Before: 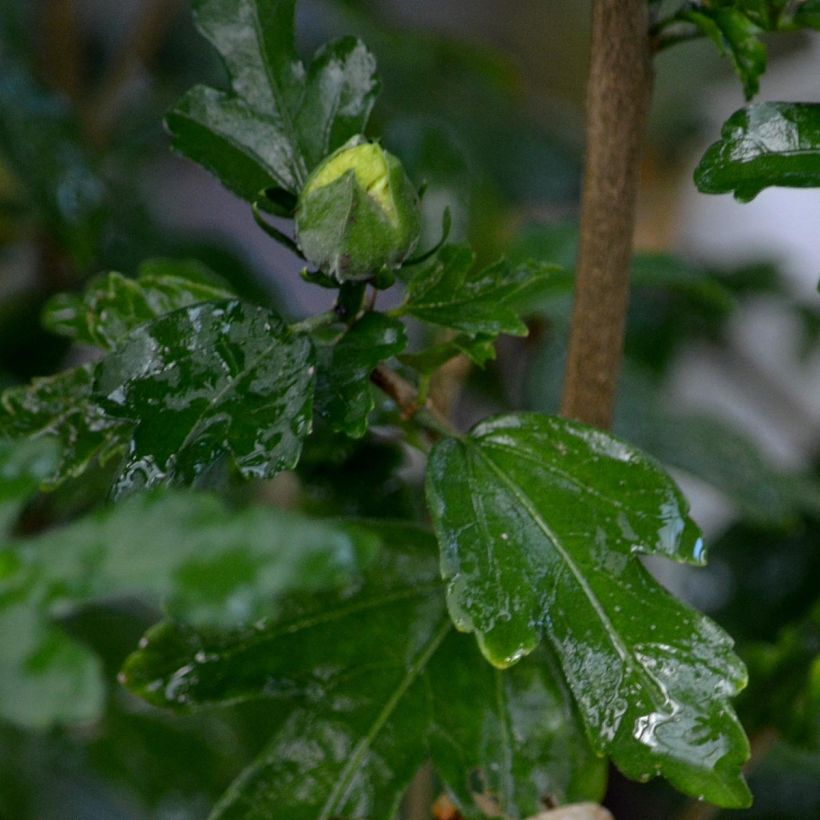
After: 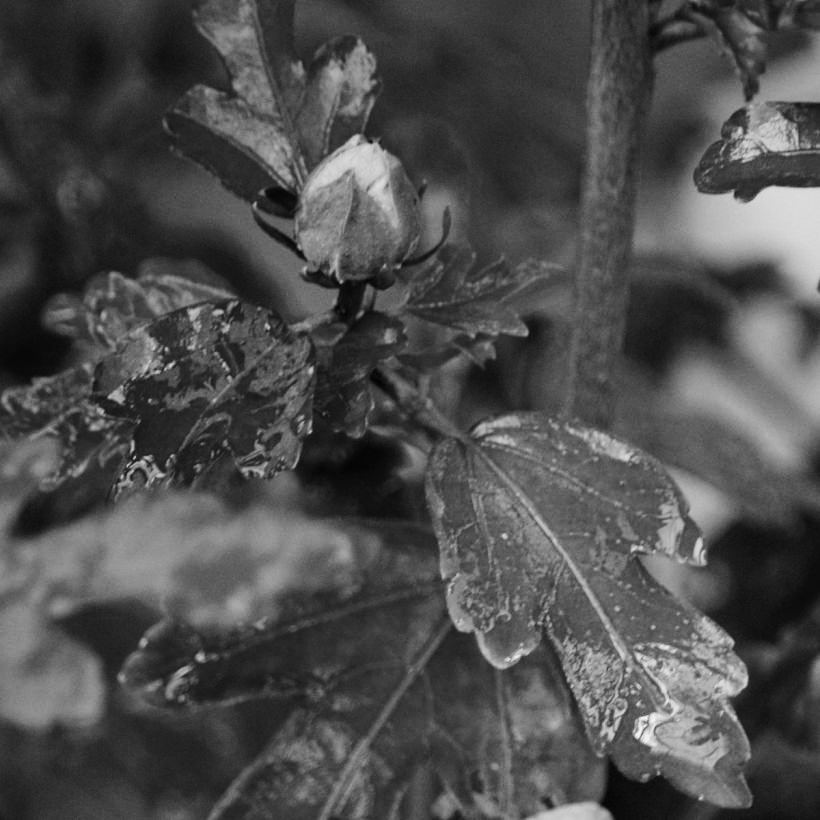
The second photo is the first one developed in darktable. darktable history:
color balance rgb: contrast -10%
monochrome: on, module defaults
rgb curve: curves: ch0 [(0, 0) (0.21, 0.15) (0.24, 0.21) (0.5, 0.75) (0.75, 0.96) (0.89, 0.99) (1, 1)]; ch1 [(0, 0.02) (0.21, 0.13) (0.25, 0.2) (0.5, 0.67) (0.75, 0.9) (0.89, 0.97) (1, 1)]; ch2 [(0, 0.02) (0.21, 0.13) (0.25, 0.2) (0.5, 0.67) (0.75, 0.9) (0.89, 0.97) (1, 1)], compensate middle gray true | blend: blend mode normal, opacity 50%; mask: uniform (no mask)
